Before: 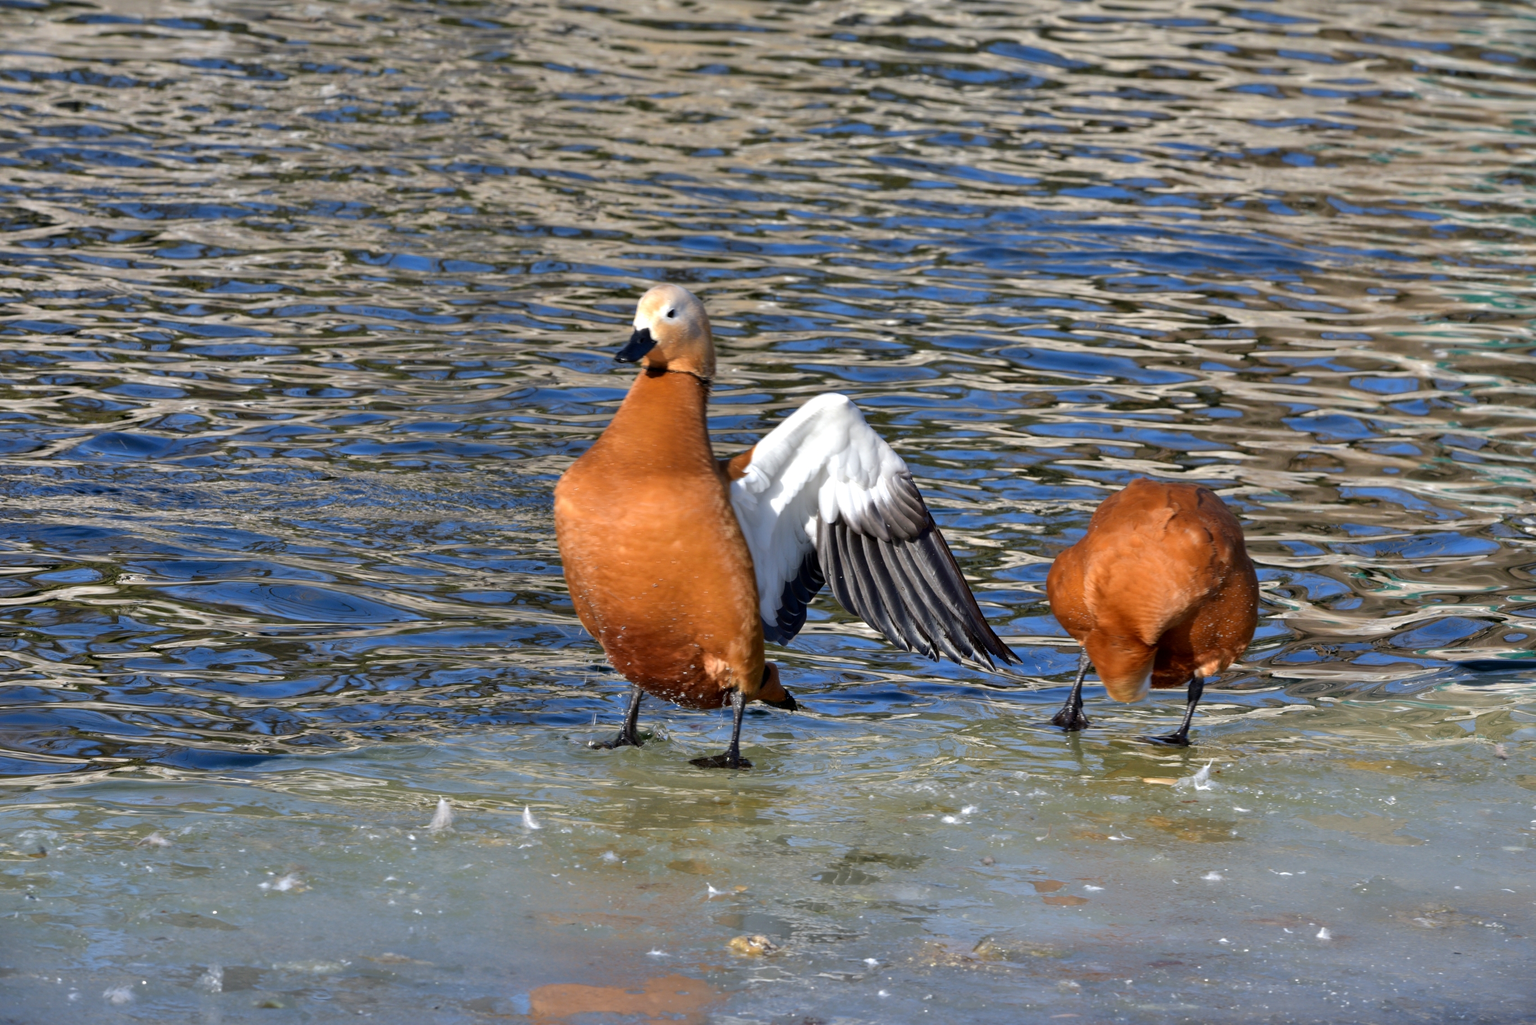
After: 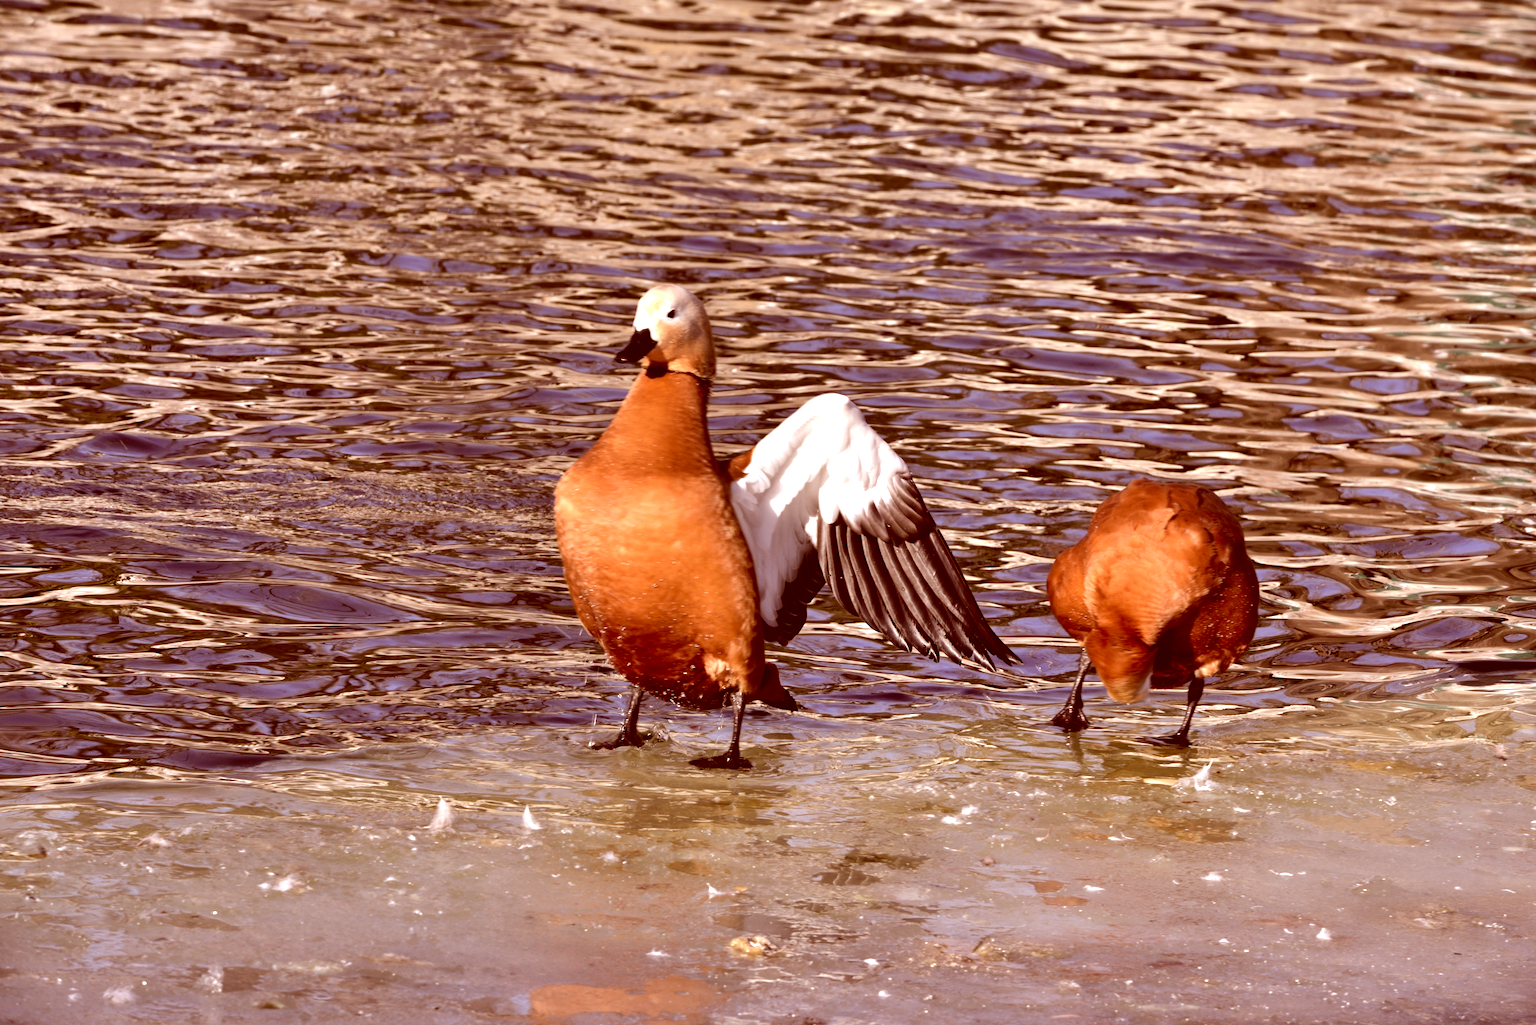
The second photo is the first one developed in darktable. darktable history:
color correction: highlights a* 9.03, highlights b* 8.71, shadows a* 40, shadows b* 40, saturation 0.8
tone equalizer: -8 EV -0.75 EV, -7 EV -0.7 EV, -6 EV -0.6 EV, -5 EV -0.4 EV, -3 EV 0.4 EV, -2 EV 0.6 EV, -1 EV 0.7 EV, +0 EV 0.75 EV, edges refinement/feathering 500, mask exposure compensation -1.57 EV, preserve details no
